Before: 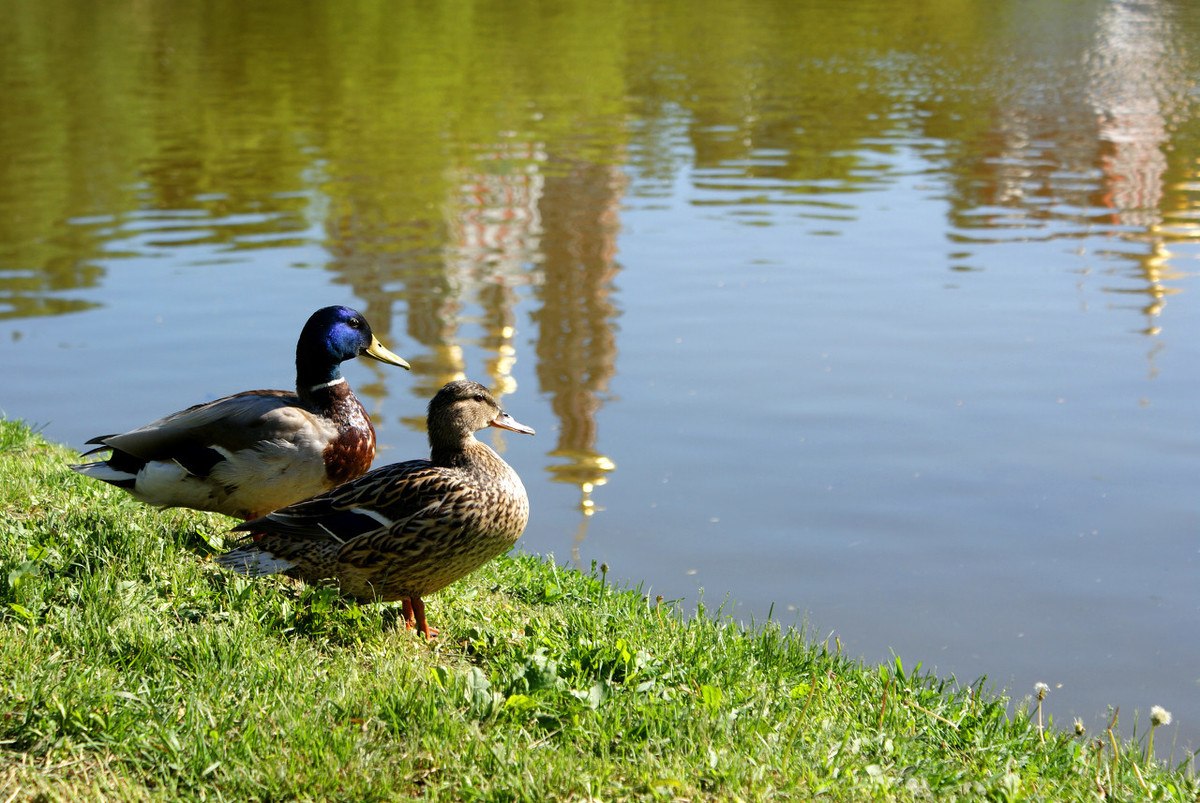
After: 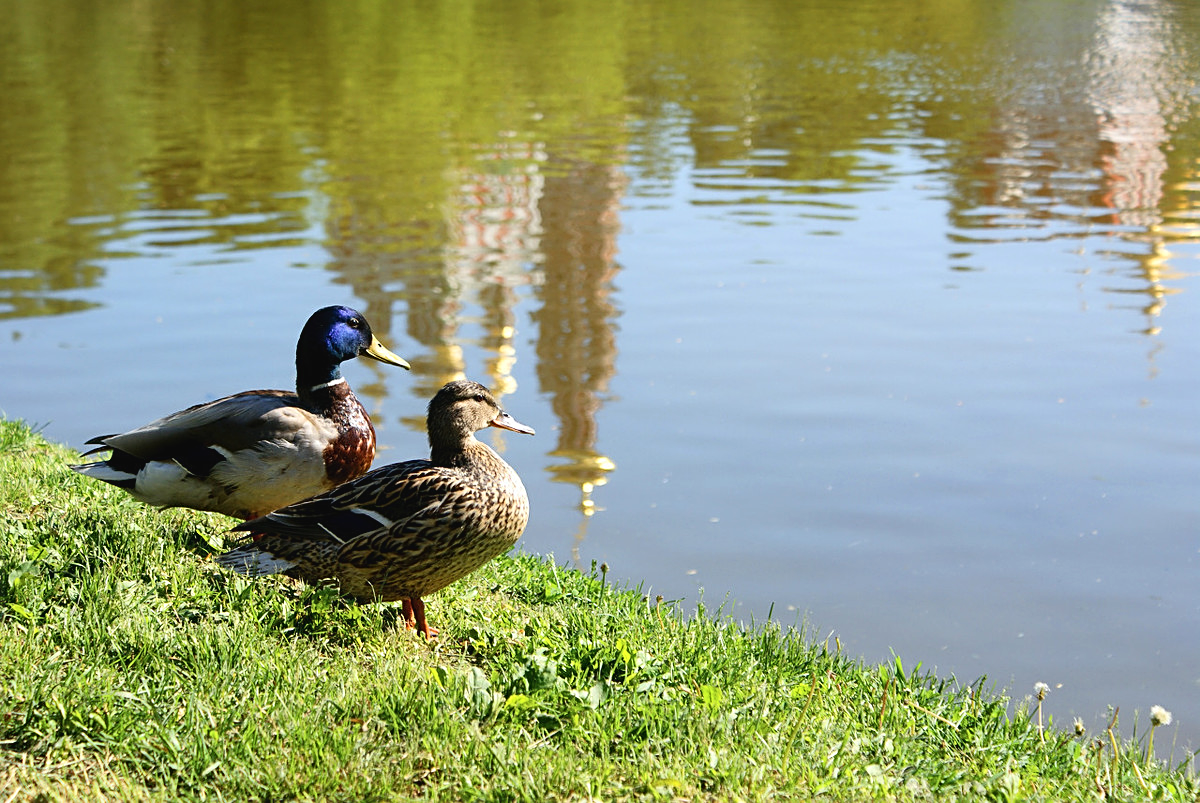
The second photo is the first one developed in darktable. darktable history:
sharpen: amount 0.461
tone curve: curves: ch0 [(0, 0.028) (0.138, 0.156) (0.468, 0.516) (0.754, 0.823) (1, 1)], color space Lab, independent channels, preserve colors none
